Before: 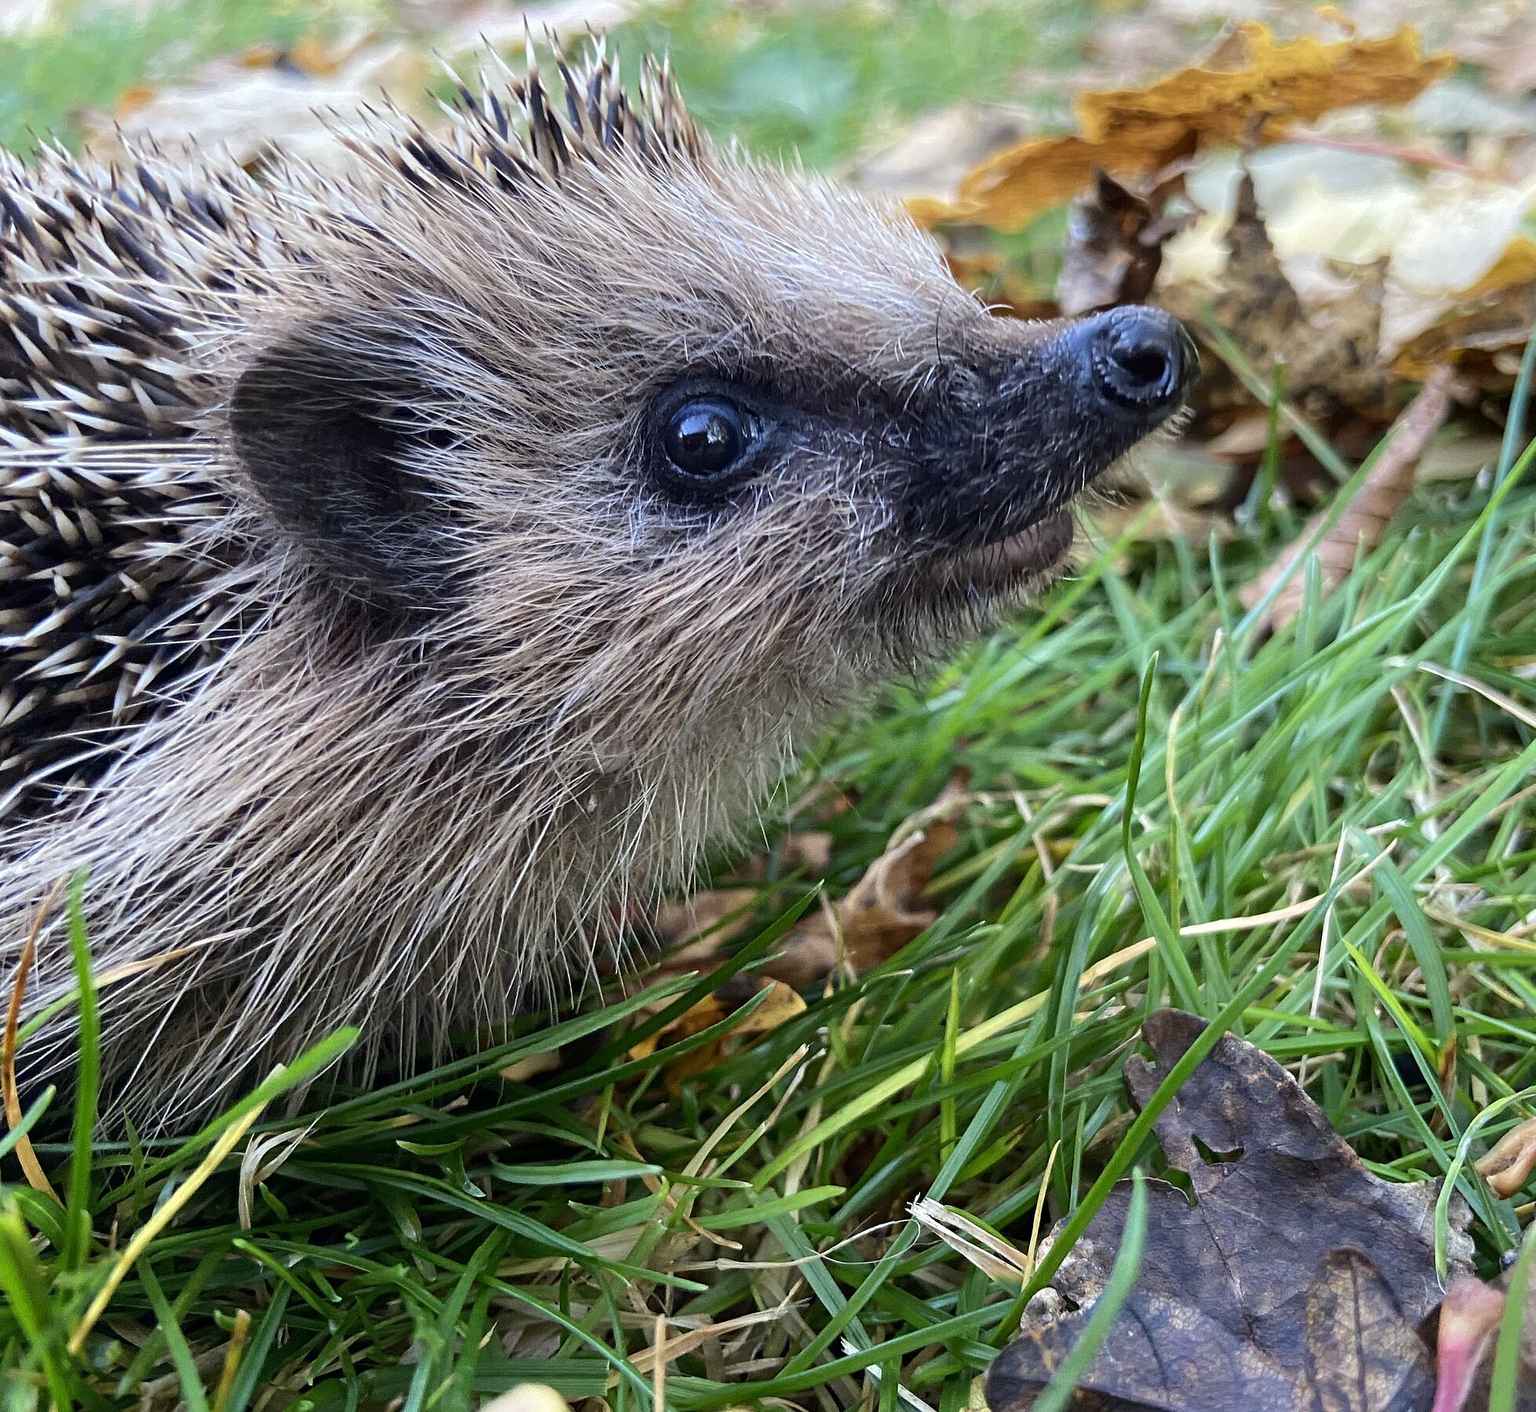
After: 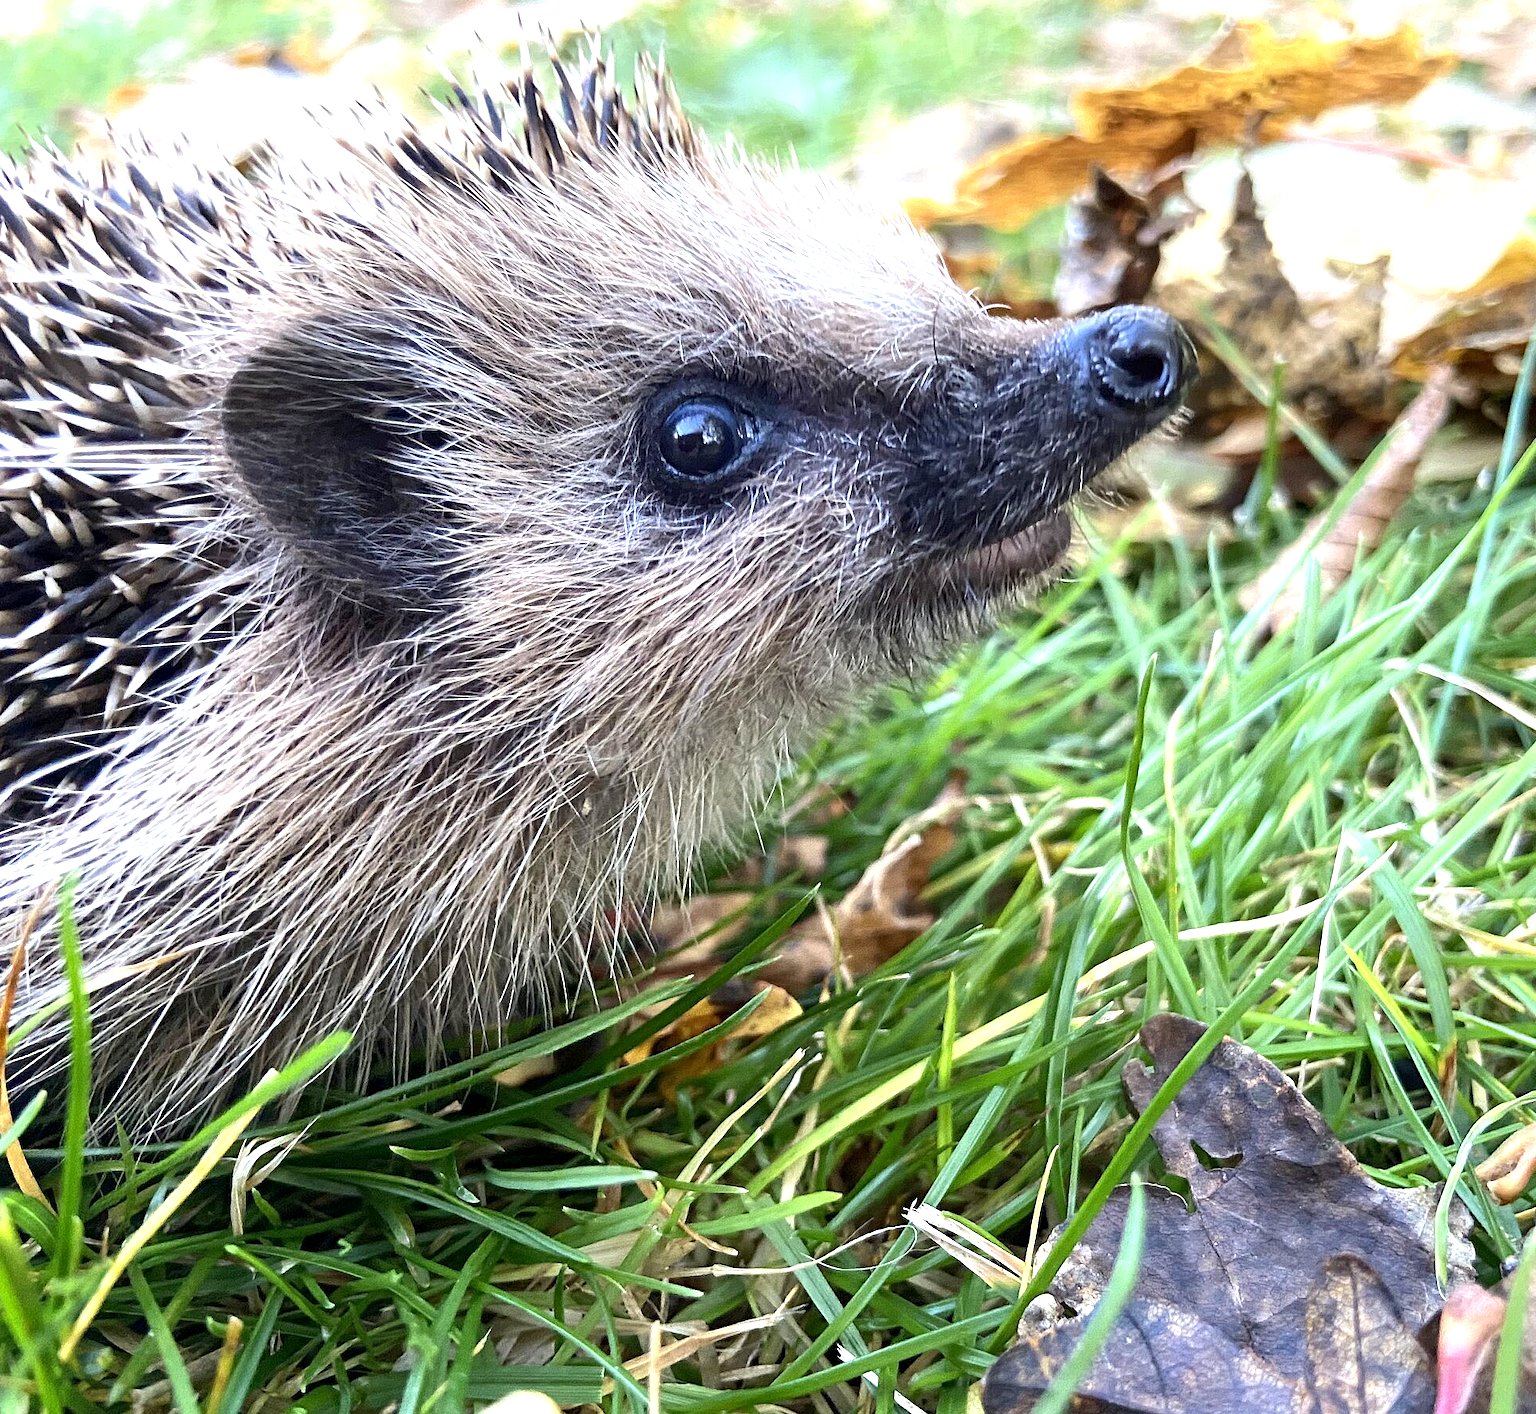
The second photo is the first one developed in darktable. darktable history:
crop and rotate: left 0.614%, top 0.179%, bottom 0.309%
exposure: black level correction 0.001, exposure 0.955 EV, compensate exposure bias true, compensate highlight preservation false
